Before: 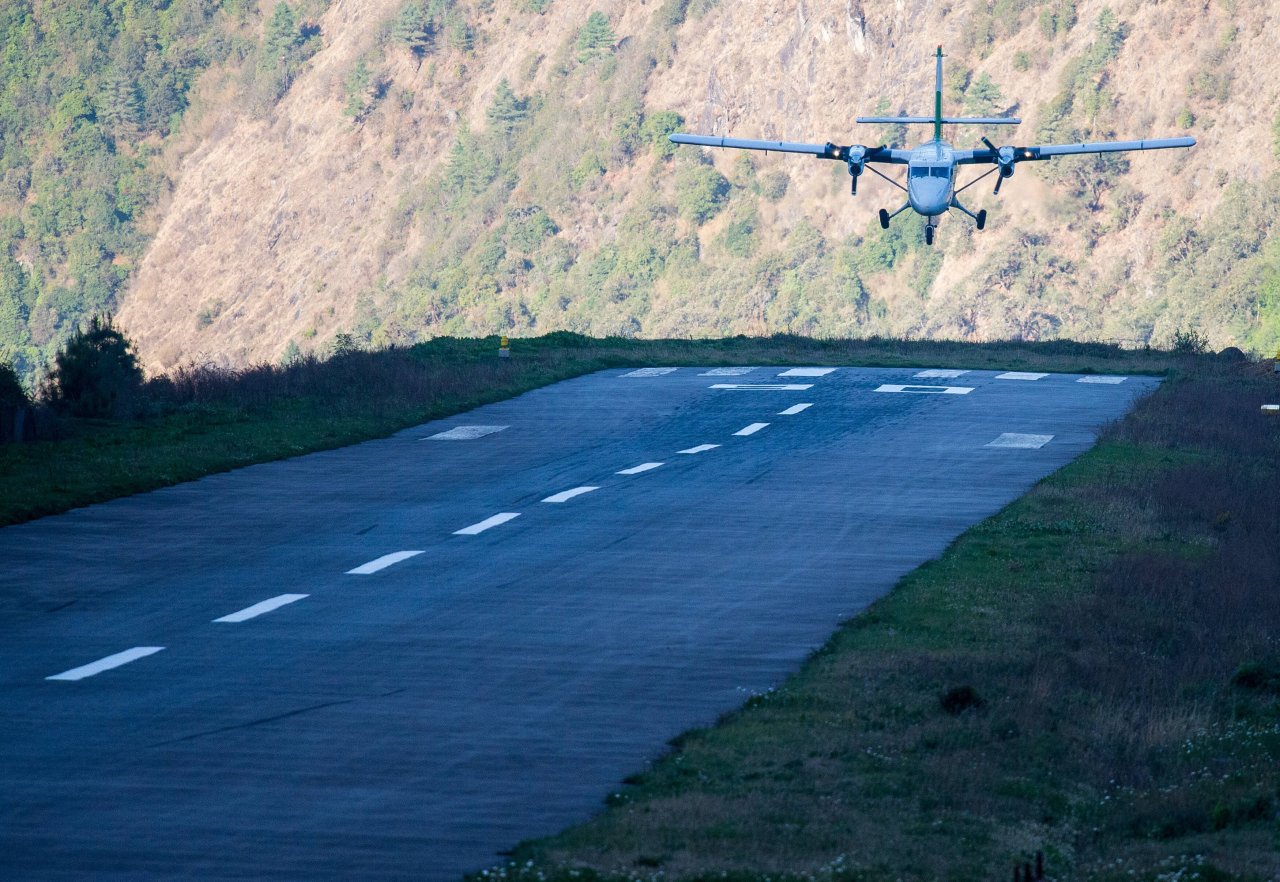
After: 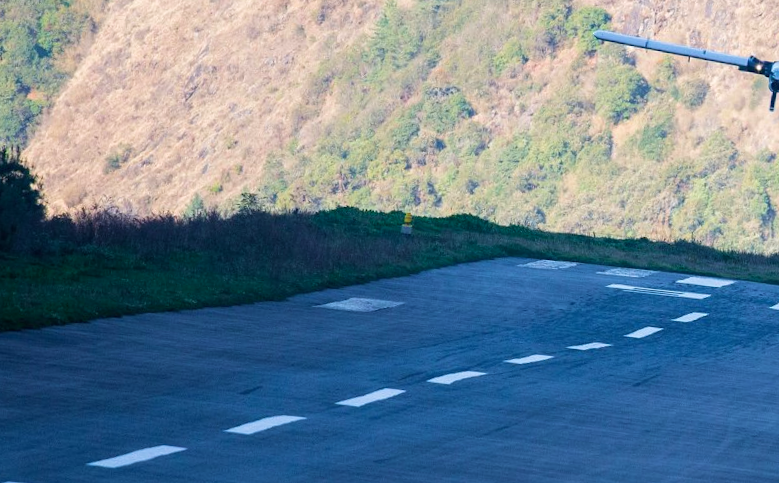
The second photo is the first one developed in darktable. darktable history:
crop and rotate: angle -6.29°, left 2.144%, top 6.645%, right 27.626%, bottom 30.112%
velvia: on, module defaults
